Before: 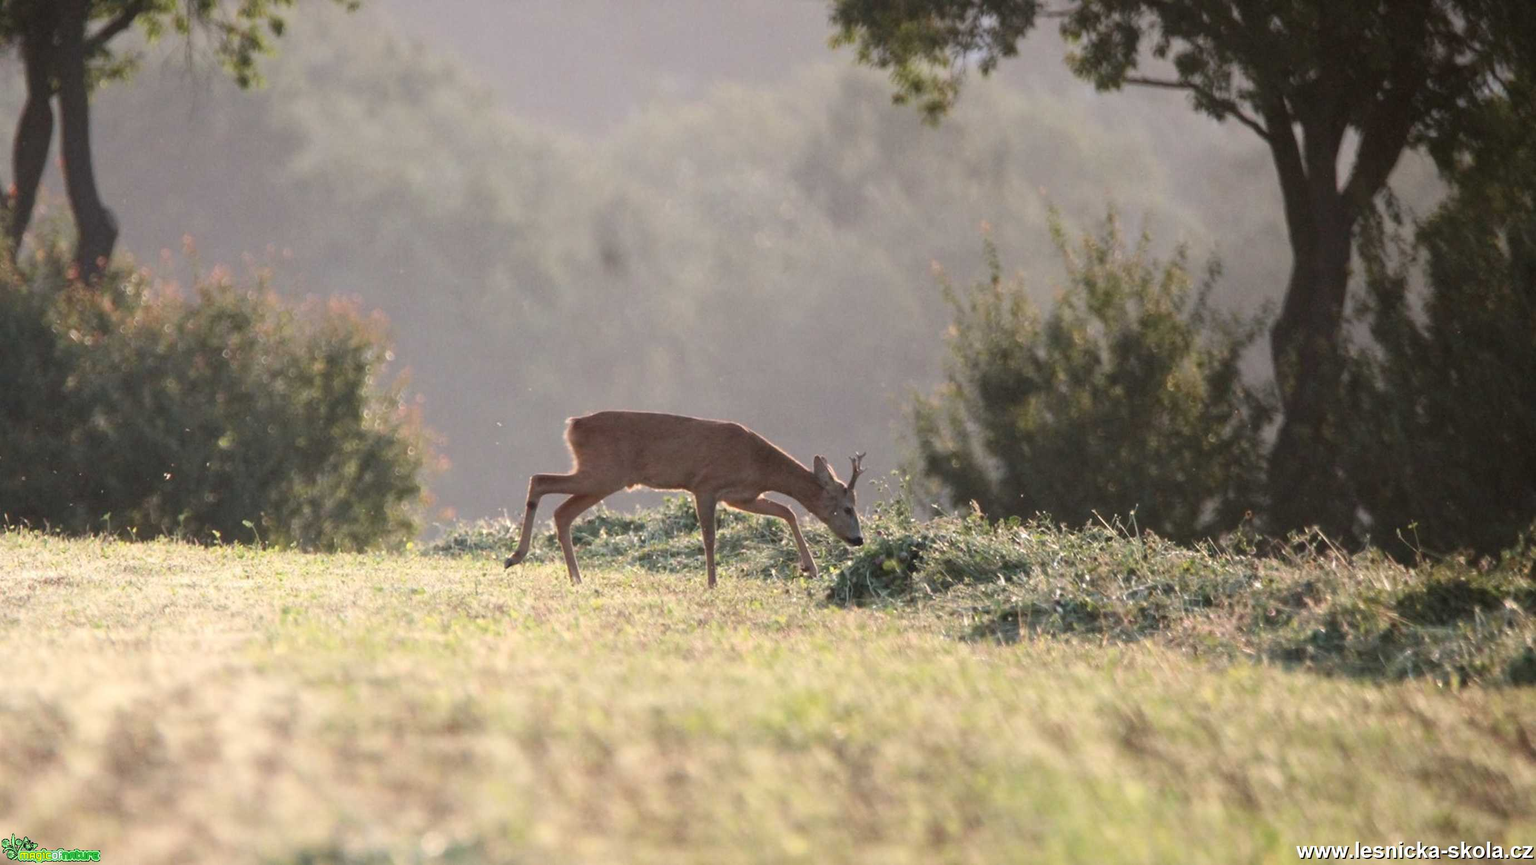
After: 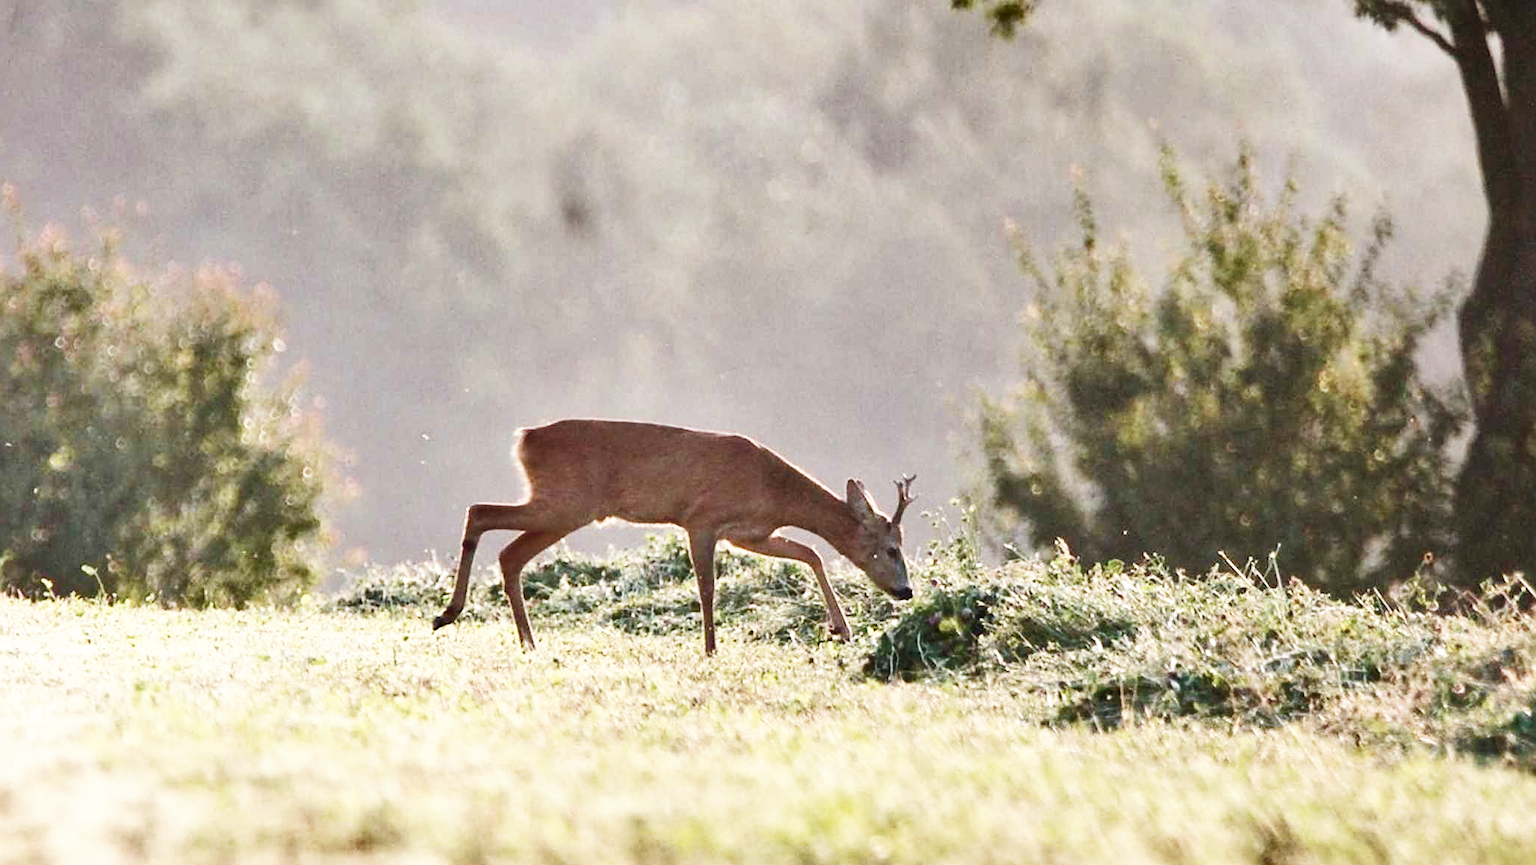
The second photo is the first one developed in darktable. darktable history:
sharpen: on, module defaults
contrast brightness saturation: saturation -0.17
base curve: curves: ch0 [(0, 0.003) (0.001, 0.002) (0.006, 0.004) (0.02, 0.022) (0.048, 0.086) (0.094, 0.234) (0.162, 0.431) (0.258, 0.629) (0.385, 0.8) (0.548, 0.918) (0.751, 0.988) (1, 1)], preserve colors none
shadows and highlights: shadows 30.63, highlights -63.22, shadows color adjustment 98%, highlights color adjustment 58.61%, soften with gaussian
velvia: on, module defaults
crop and rotate: left 11.831%, top 11.346%, right 13.429%, bottom 13.899%
